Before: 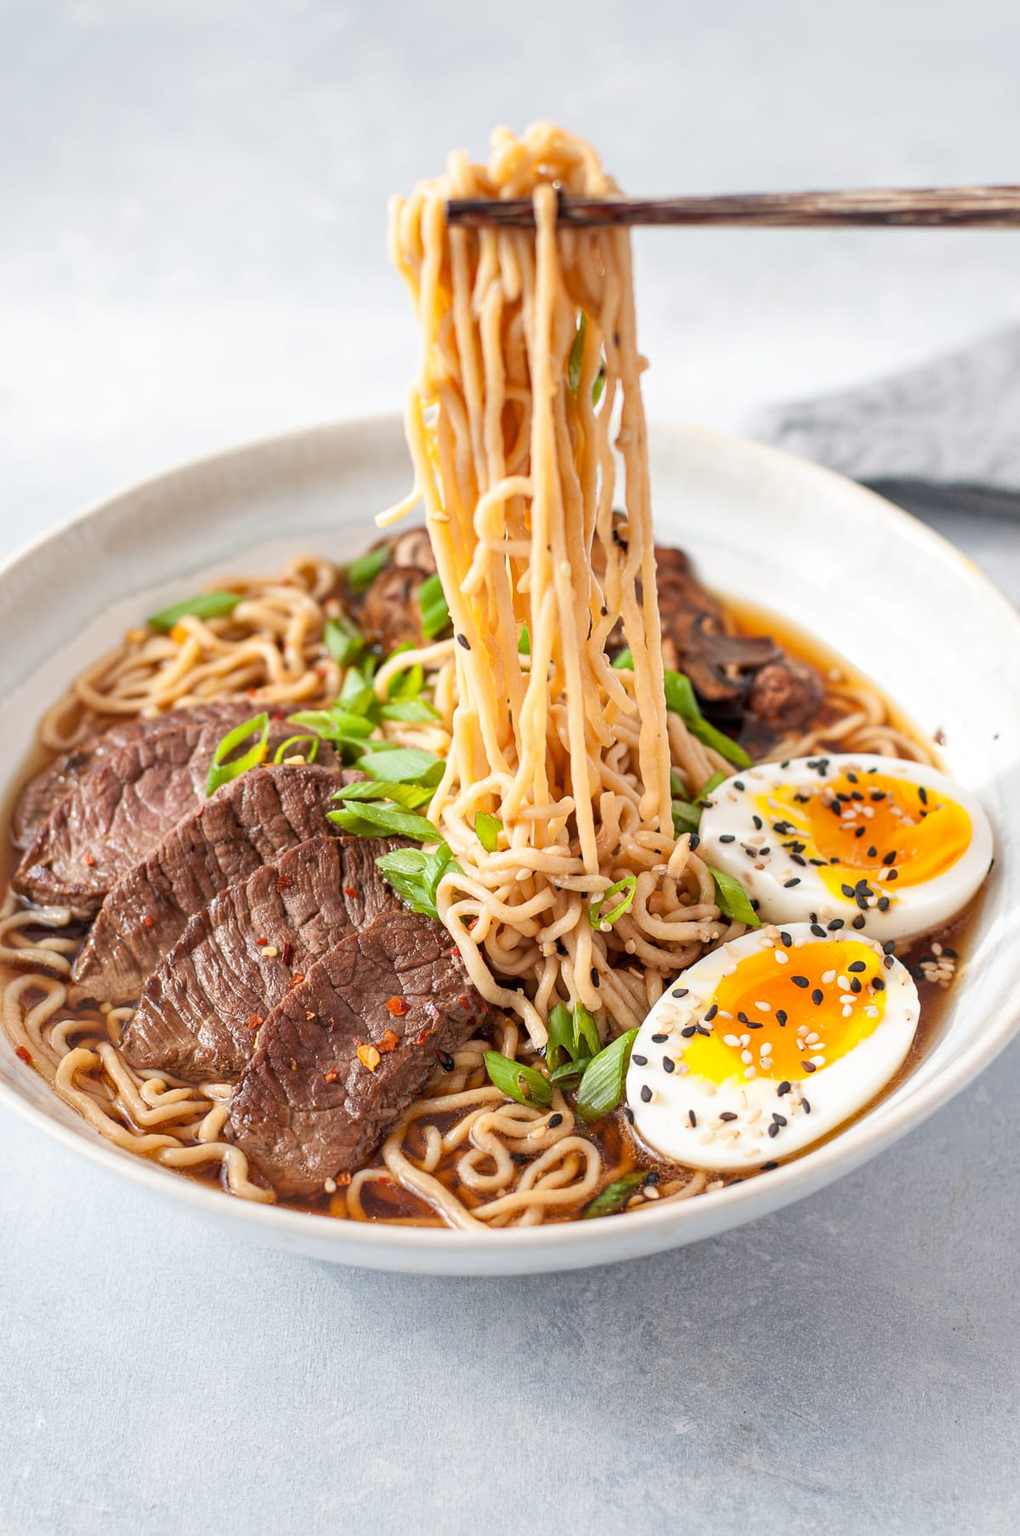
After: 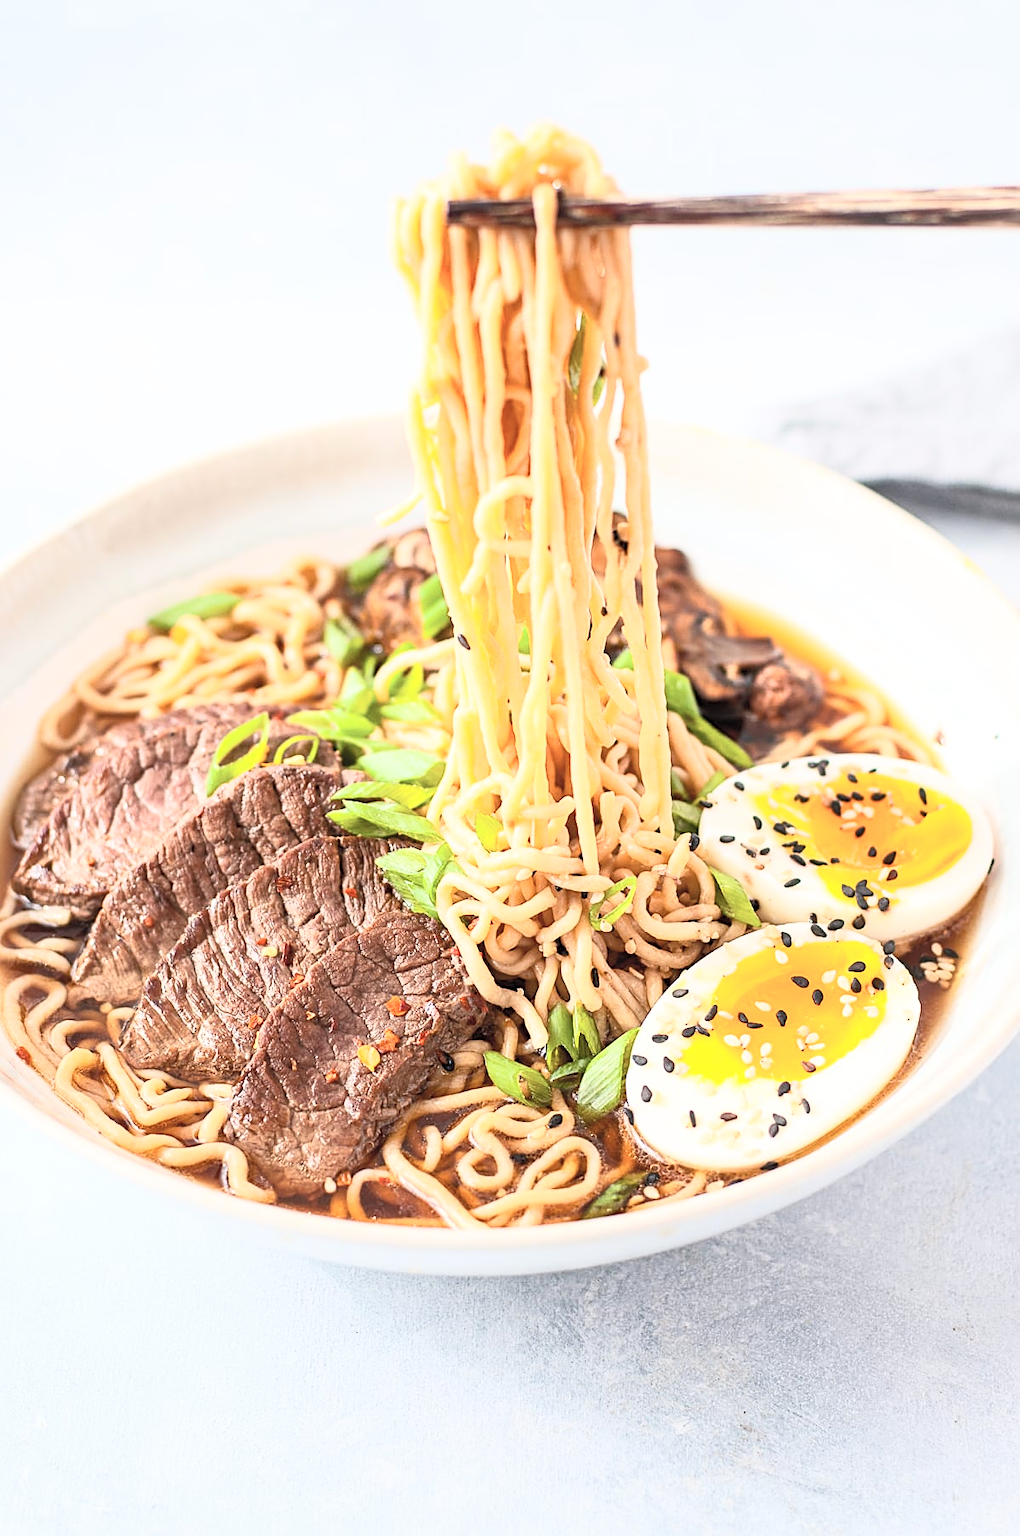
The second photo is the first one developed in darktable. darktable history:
contrast brightness saturation: contrast 0.39, brightness 0.53
sharpen: on, module defaults
